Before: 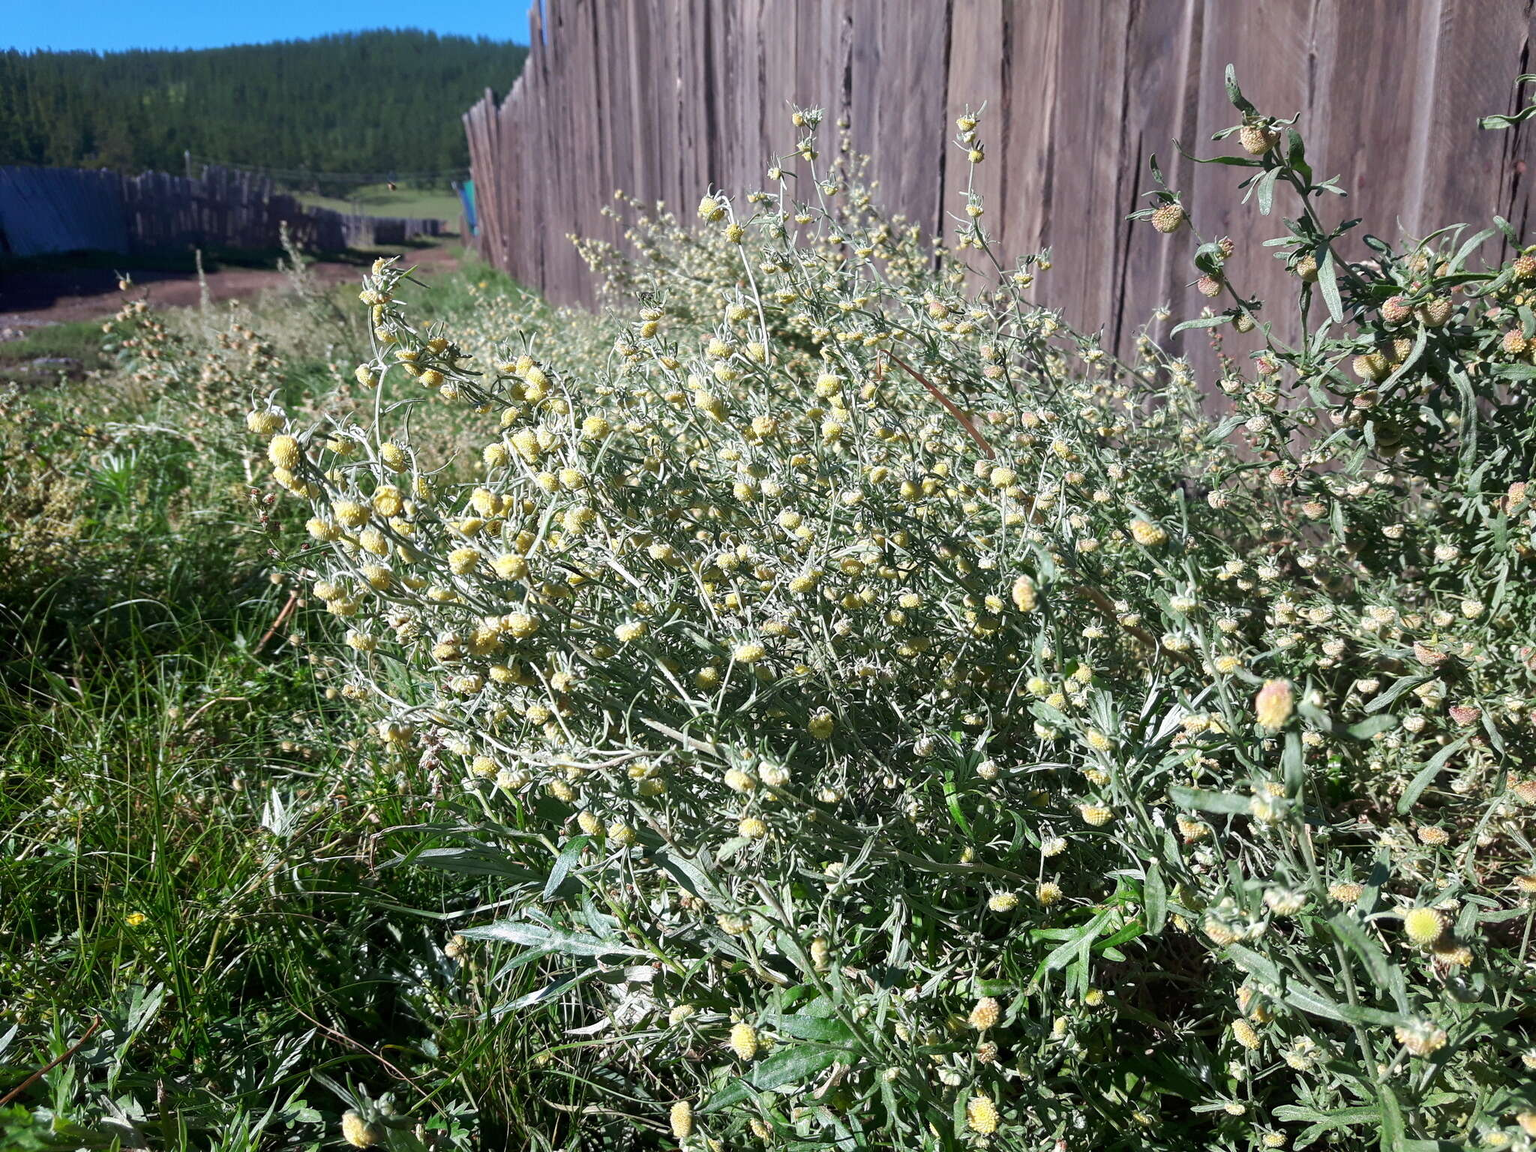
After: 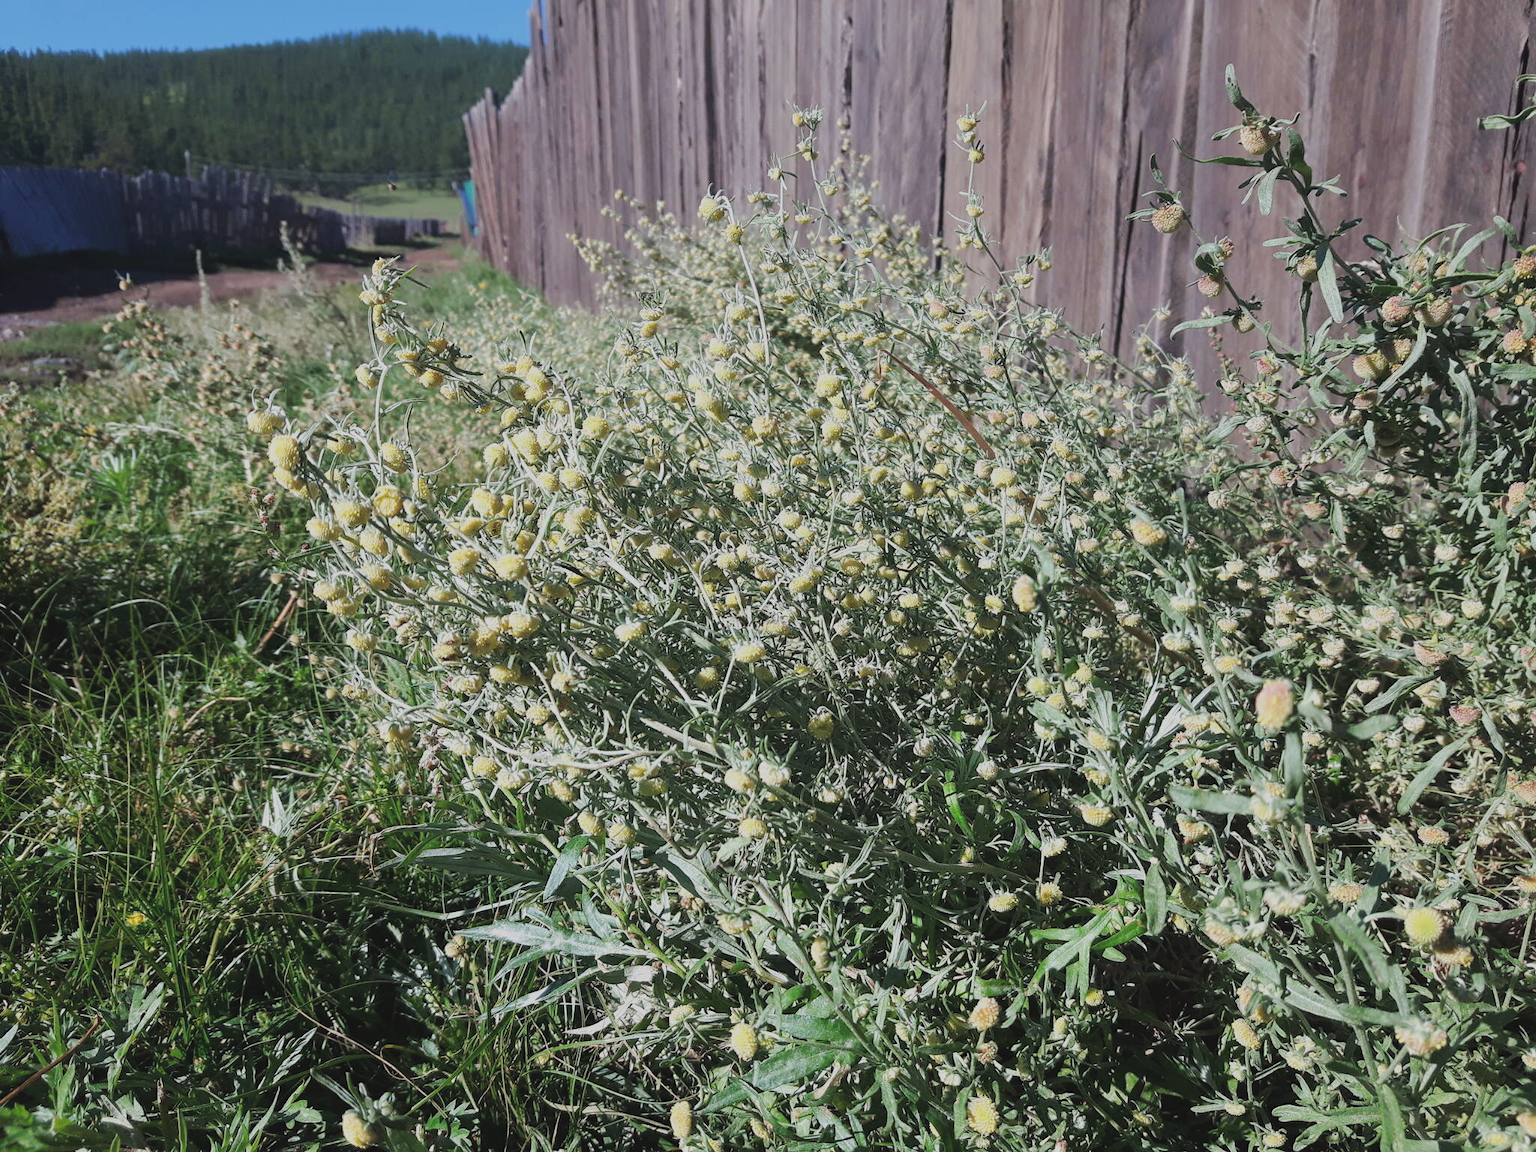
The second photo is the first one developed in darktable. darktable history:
filmic rgb: black relative exposure -7.65 EV, white relative exposure 4.56 EV, hardness 3.61
exposure: black level correction -0.015, compensate highlight preservation false
